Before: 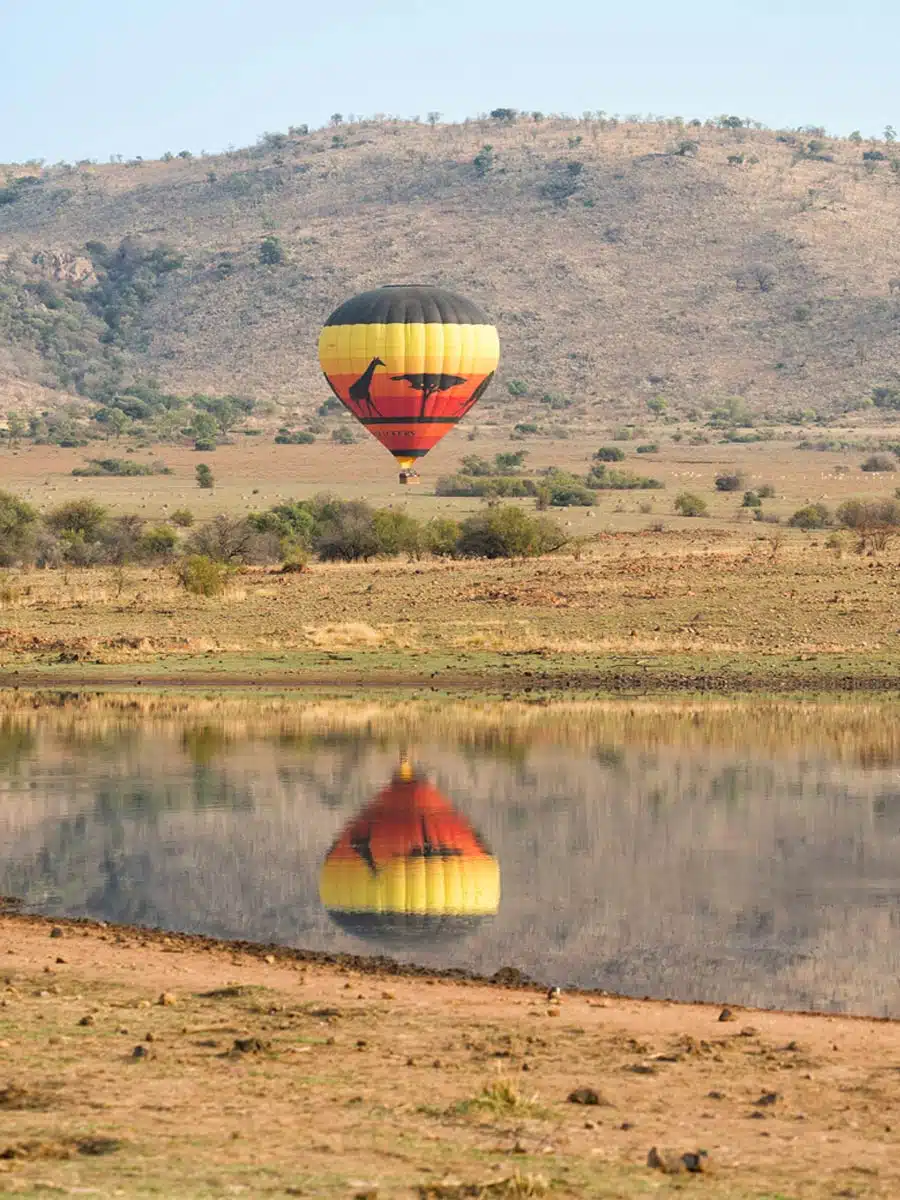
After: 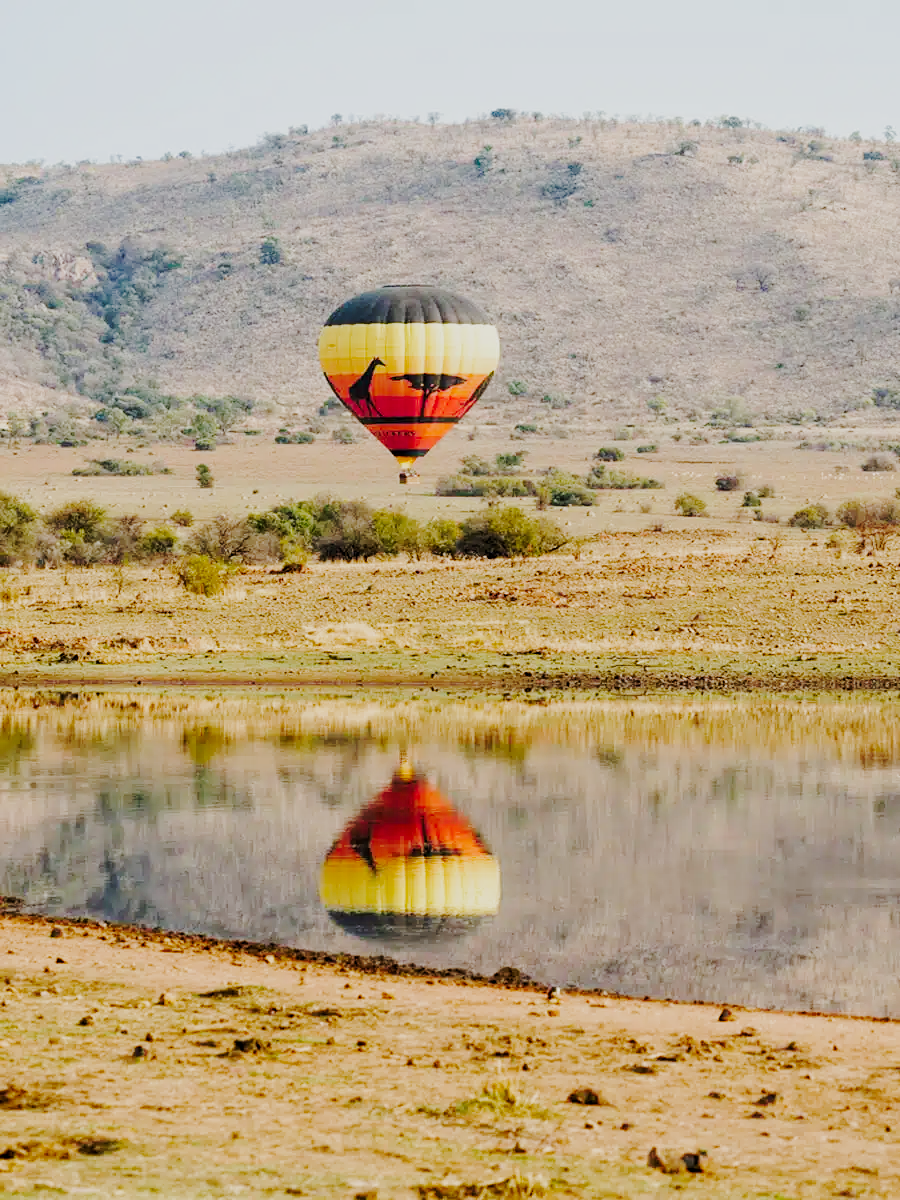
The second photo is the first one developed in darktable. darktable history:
filmic rgb: black relative exposure -5.09 EV, white relative exposure 3.95 EV, threshold 2.98 EV, hardness 2.89, contrast 1.097, add noise in highlights 0.001, preserve chrominance no, color science v4 (2020), enable highlight reconstruction true
exposure: exposure -0.048 EV, compensate exposure bias true, compensate highlight preservation false
tone curve: curves: ch0 [(0.017, 0) (0.107, 0.071) (0.295, 0.264) (0.447, 0.507) (0.54, 0.618) (0.733, 0.791) (0.879, 0.898) (1, 0.97)]; ch1 [(0, 0) (0.393, 0.415) (0.447, 0.448) (0.485, 0.497) (0.523, 0.515) (0.544, 0.55) (0.59, 0.609) (0.686, 0.686) (1, 1)]; ch2 [(0, 0) (0.369, 0.388) (0.449, 0.431) (0.499, 0.5) (0.521, 0.505) (0.53, 0.538) (0.579, 0.601) (0.669, 0.733) (1, 1)], preserve colors none
